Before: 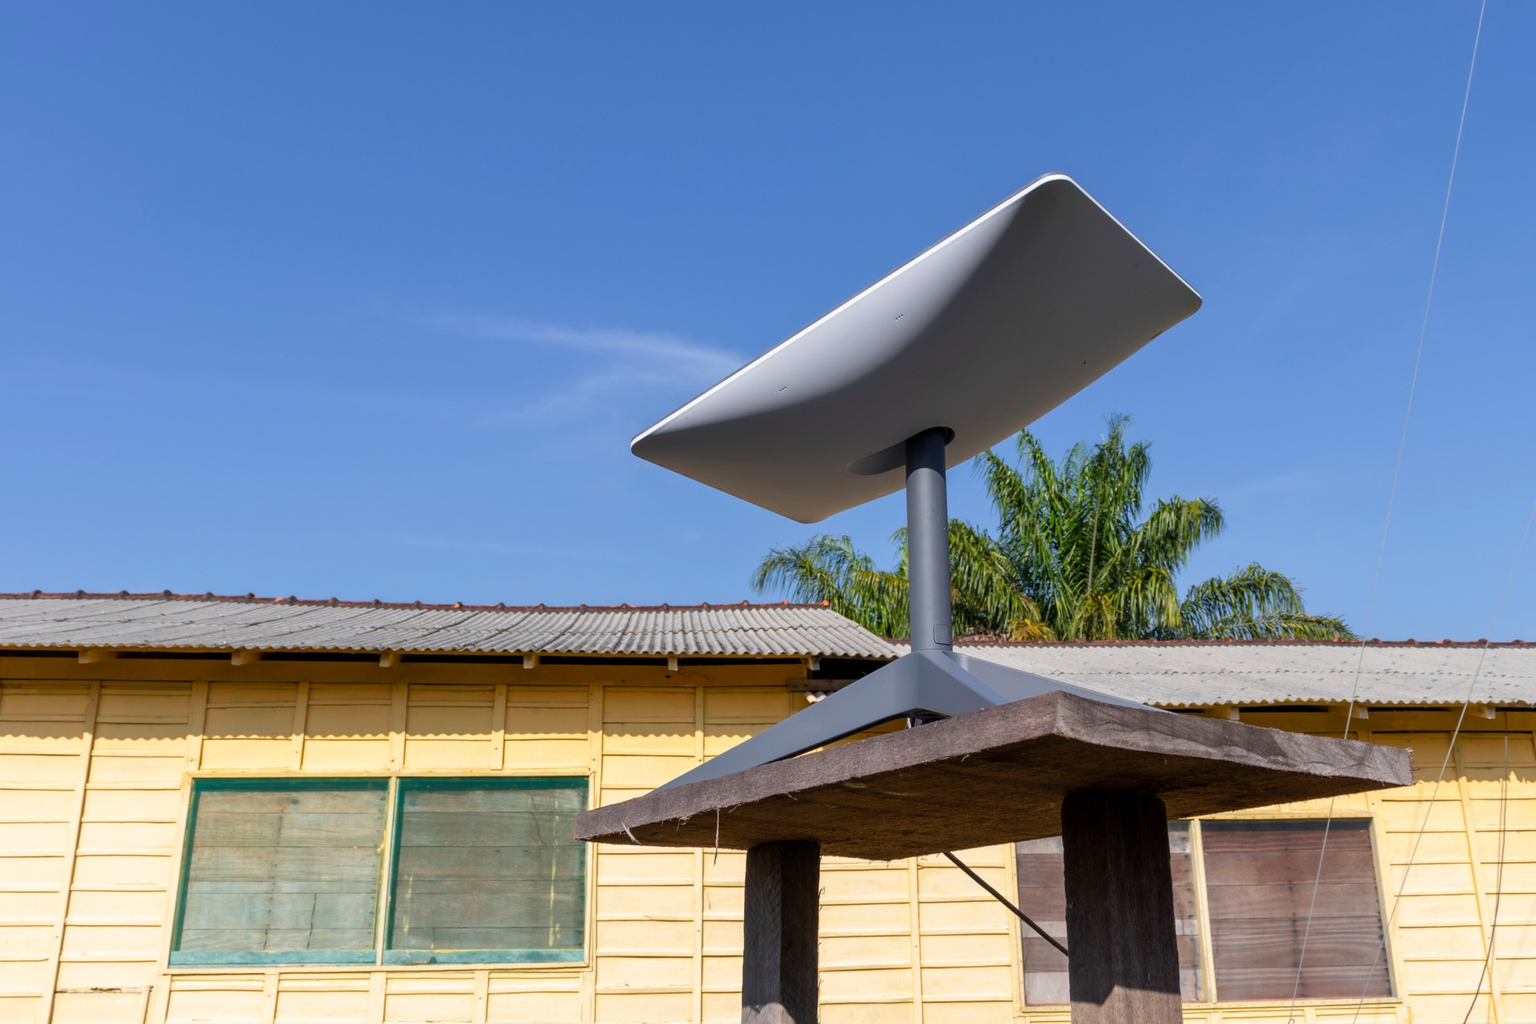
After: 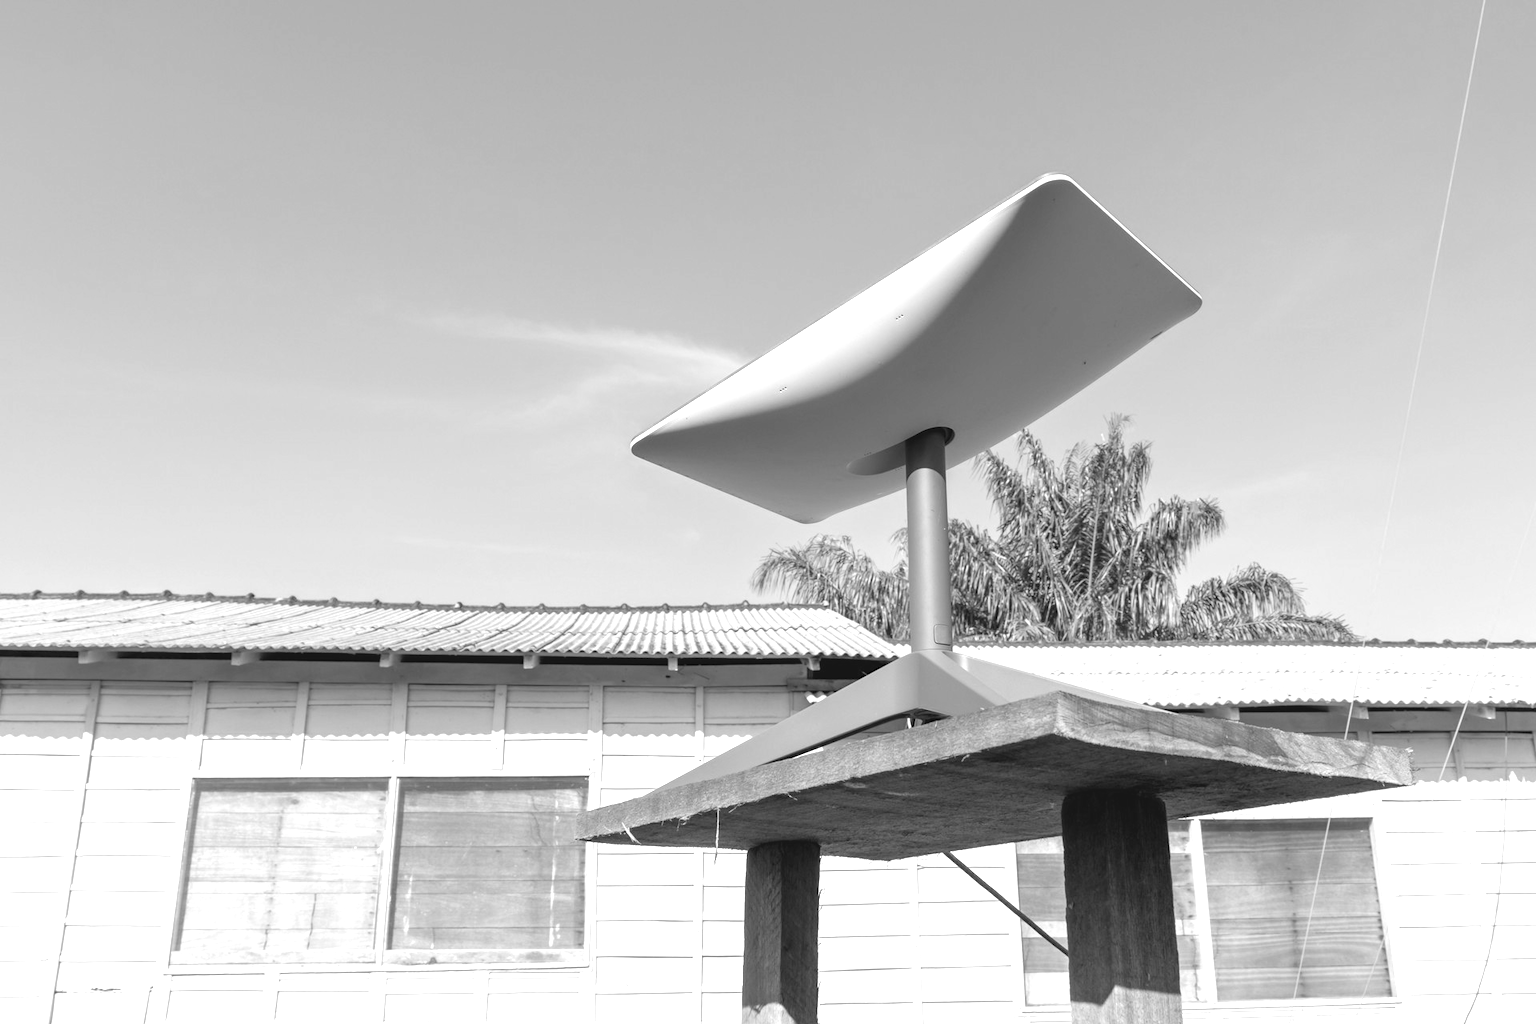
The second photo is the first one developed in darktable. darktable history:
contrast brightness saturation: contrast -0.1, brightness 0.05, saturation 0.08
exposure: black level correction 0, exposure 1.388 EV, compensate exposure bias true, compensate highlight preservation false
monochrome: on, module defaults
